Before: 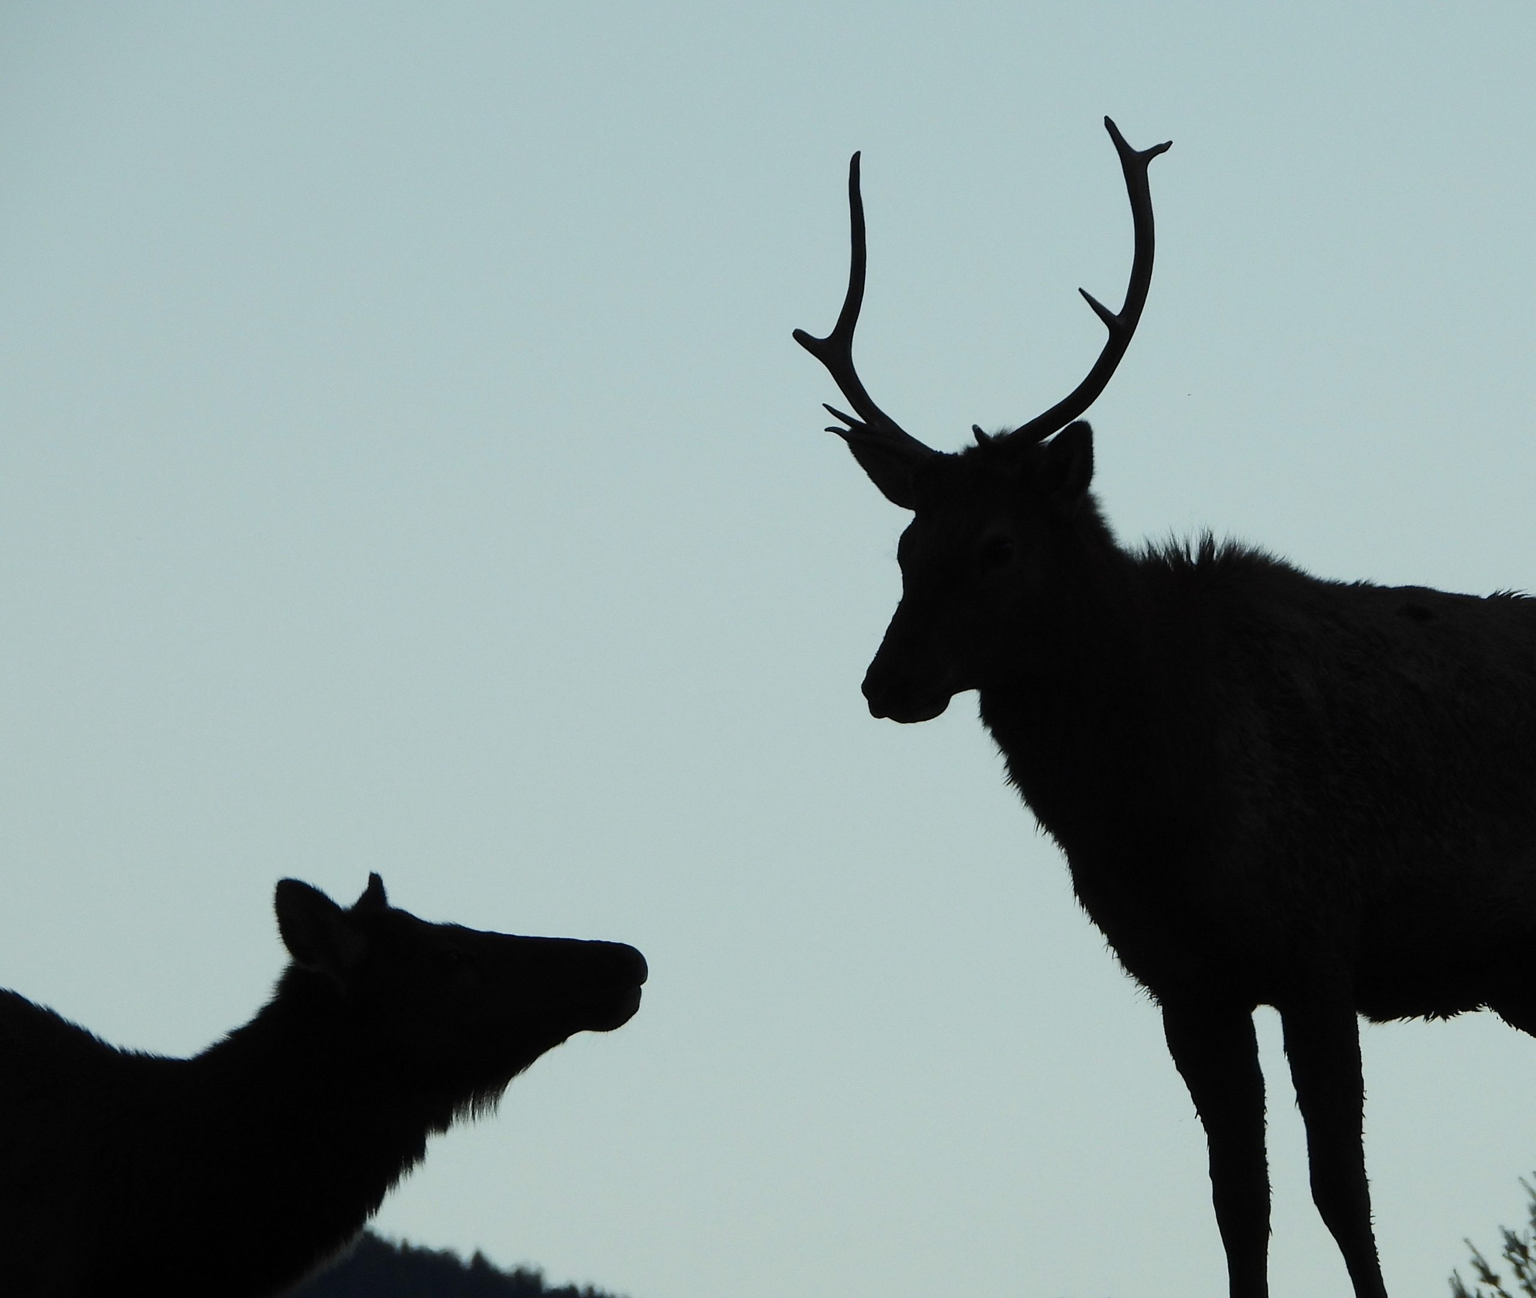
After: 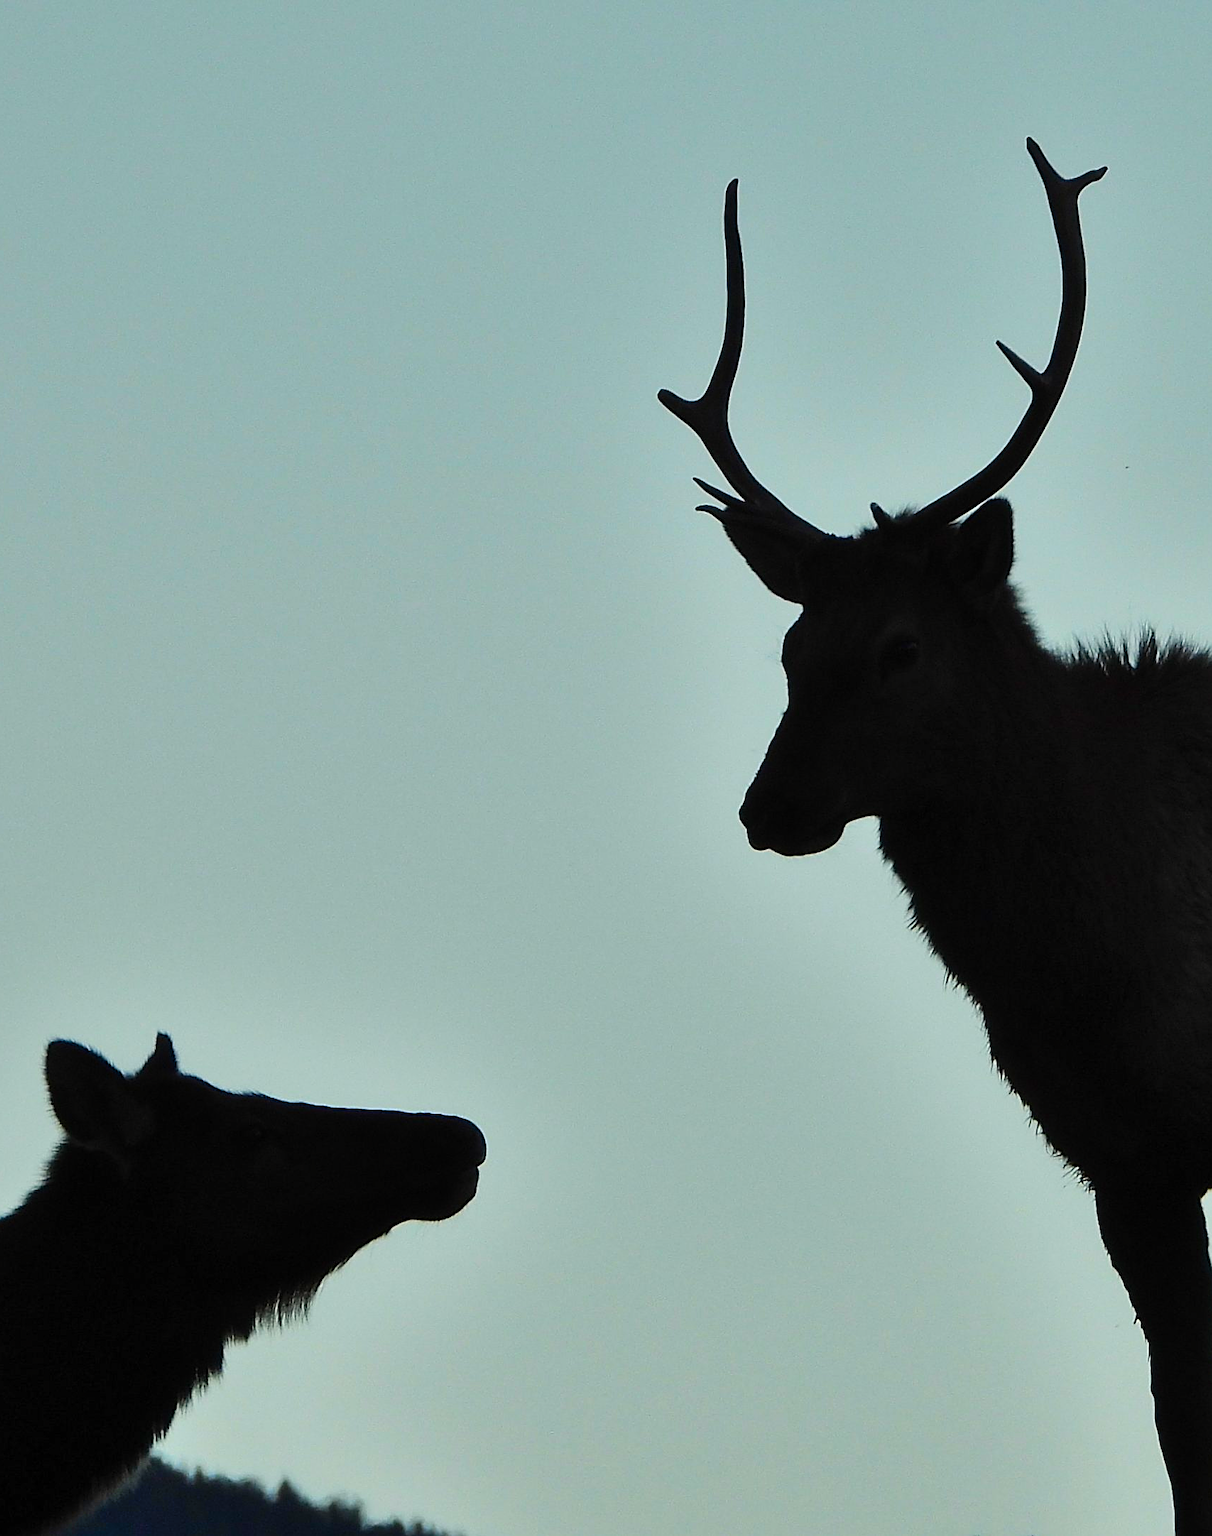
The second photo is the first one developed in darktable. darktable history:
color balance rgb: linear chroma grading › global chroma 15%, perceptual saturation grading › global saturation 30%
white balance: red 1.009, blue 0.985
sharpen: on, module defaults
shadows and highlights: low approximation 0.01, soften with gaussian
crop and rotate: left 15.446%, right 17.836%
